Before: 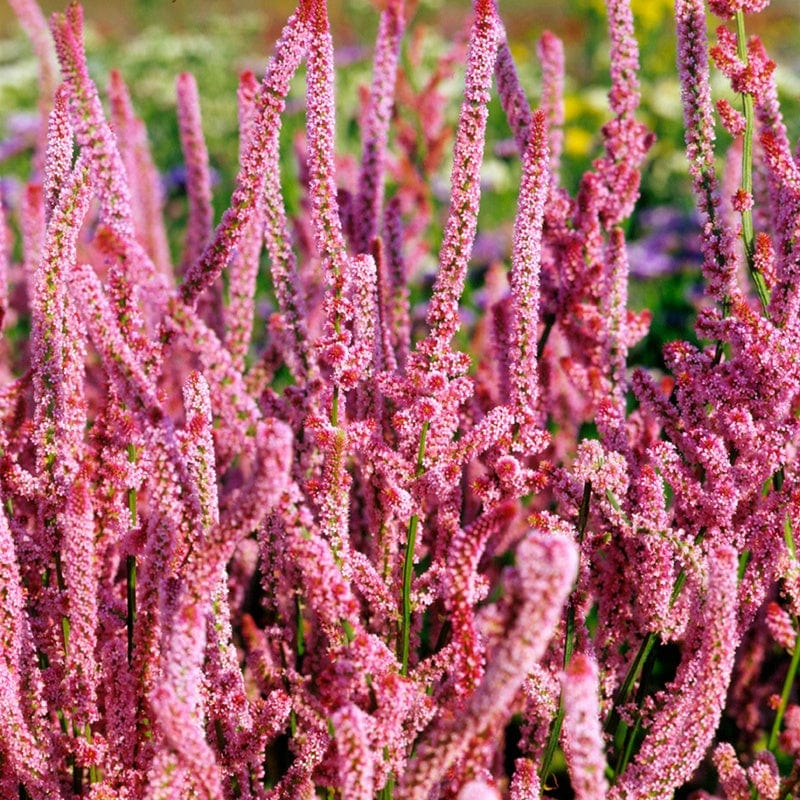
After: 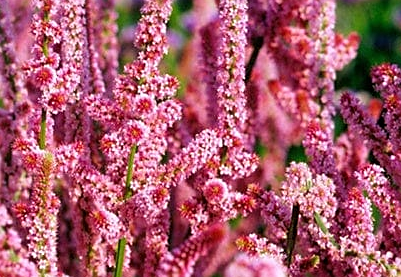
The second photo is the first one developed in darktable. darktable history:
crop: left 36.607%, top 34.735%, right 13.146%, bottom 30.611%
sharpen: on, module defaults
shadows and highlights: shadows 32.83, highlights -47.7, soften with gaussian
